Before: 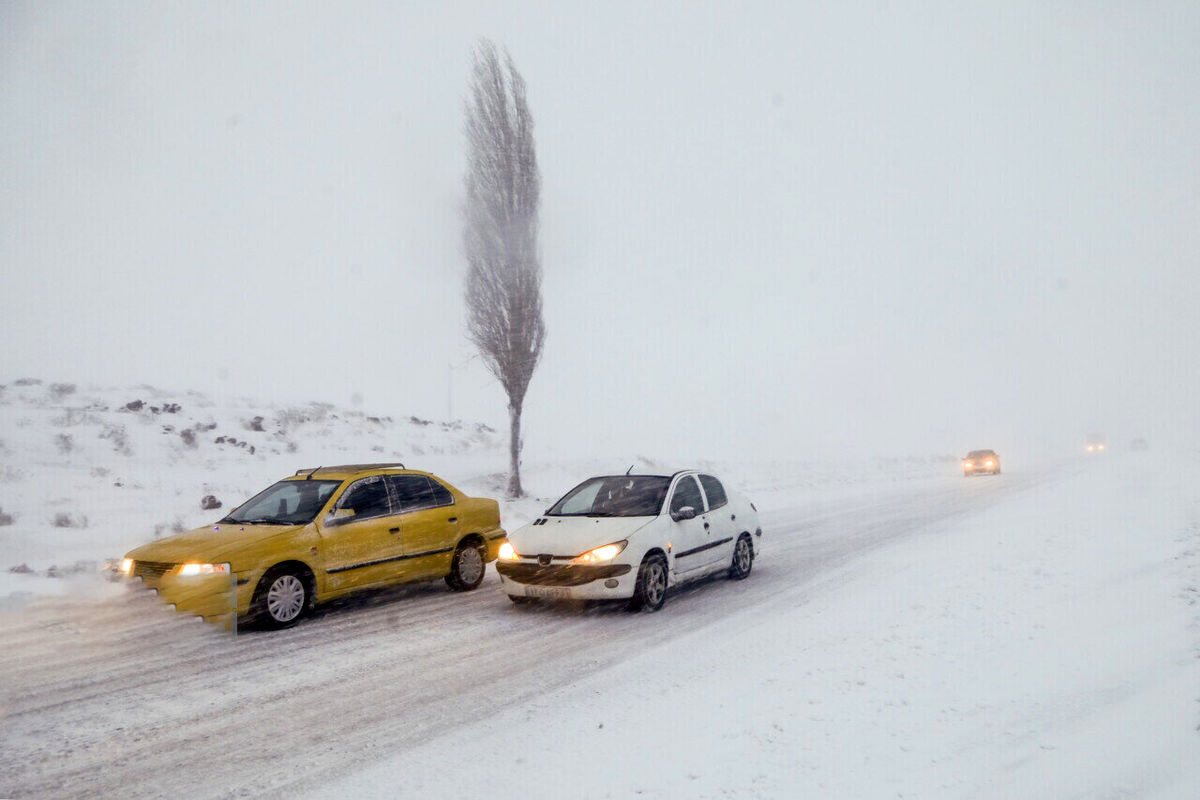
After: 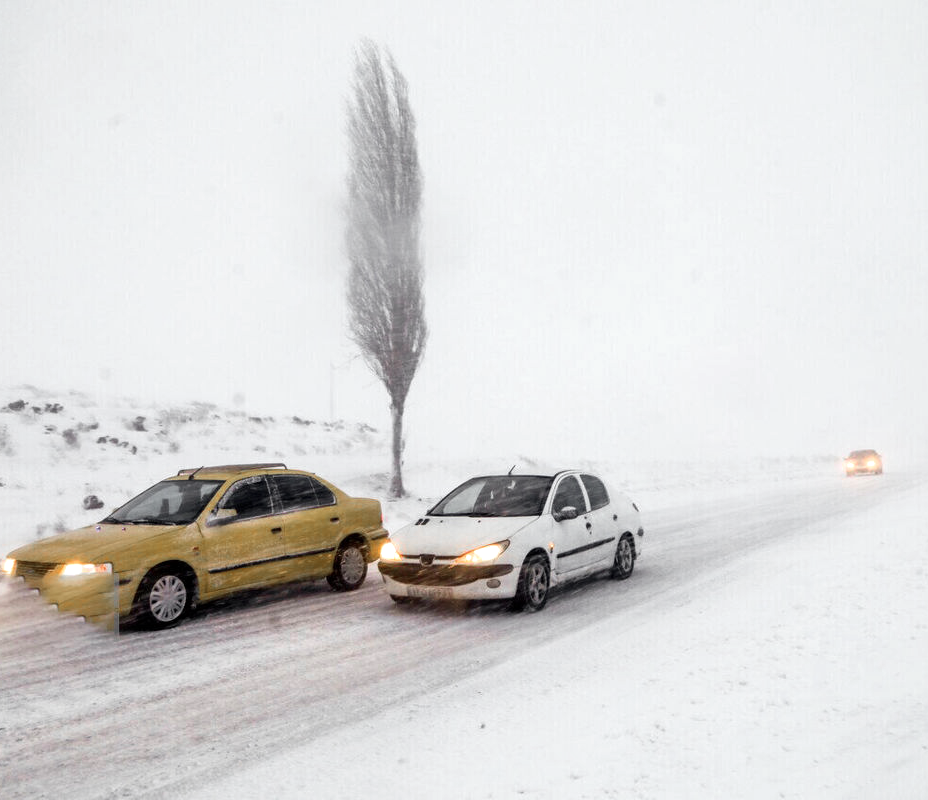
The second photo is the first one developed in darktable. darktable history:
shadows and highlights: radius 112.32, shadows 51.35, white point adjustment 9.05, highlights -4.76, soften with gaussian
color zones: curves: ch1 [(0, 0.638) (0.193, 0.442) (0.286, 0.15) (0.429, 0.14) (0.571, 0.142) (0.714, 0.154) (0.857, 0.175) (1, 0.638)]
crop: left 9.875%, right 12.737%
